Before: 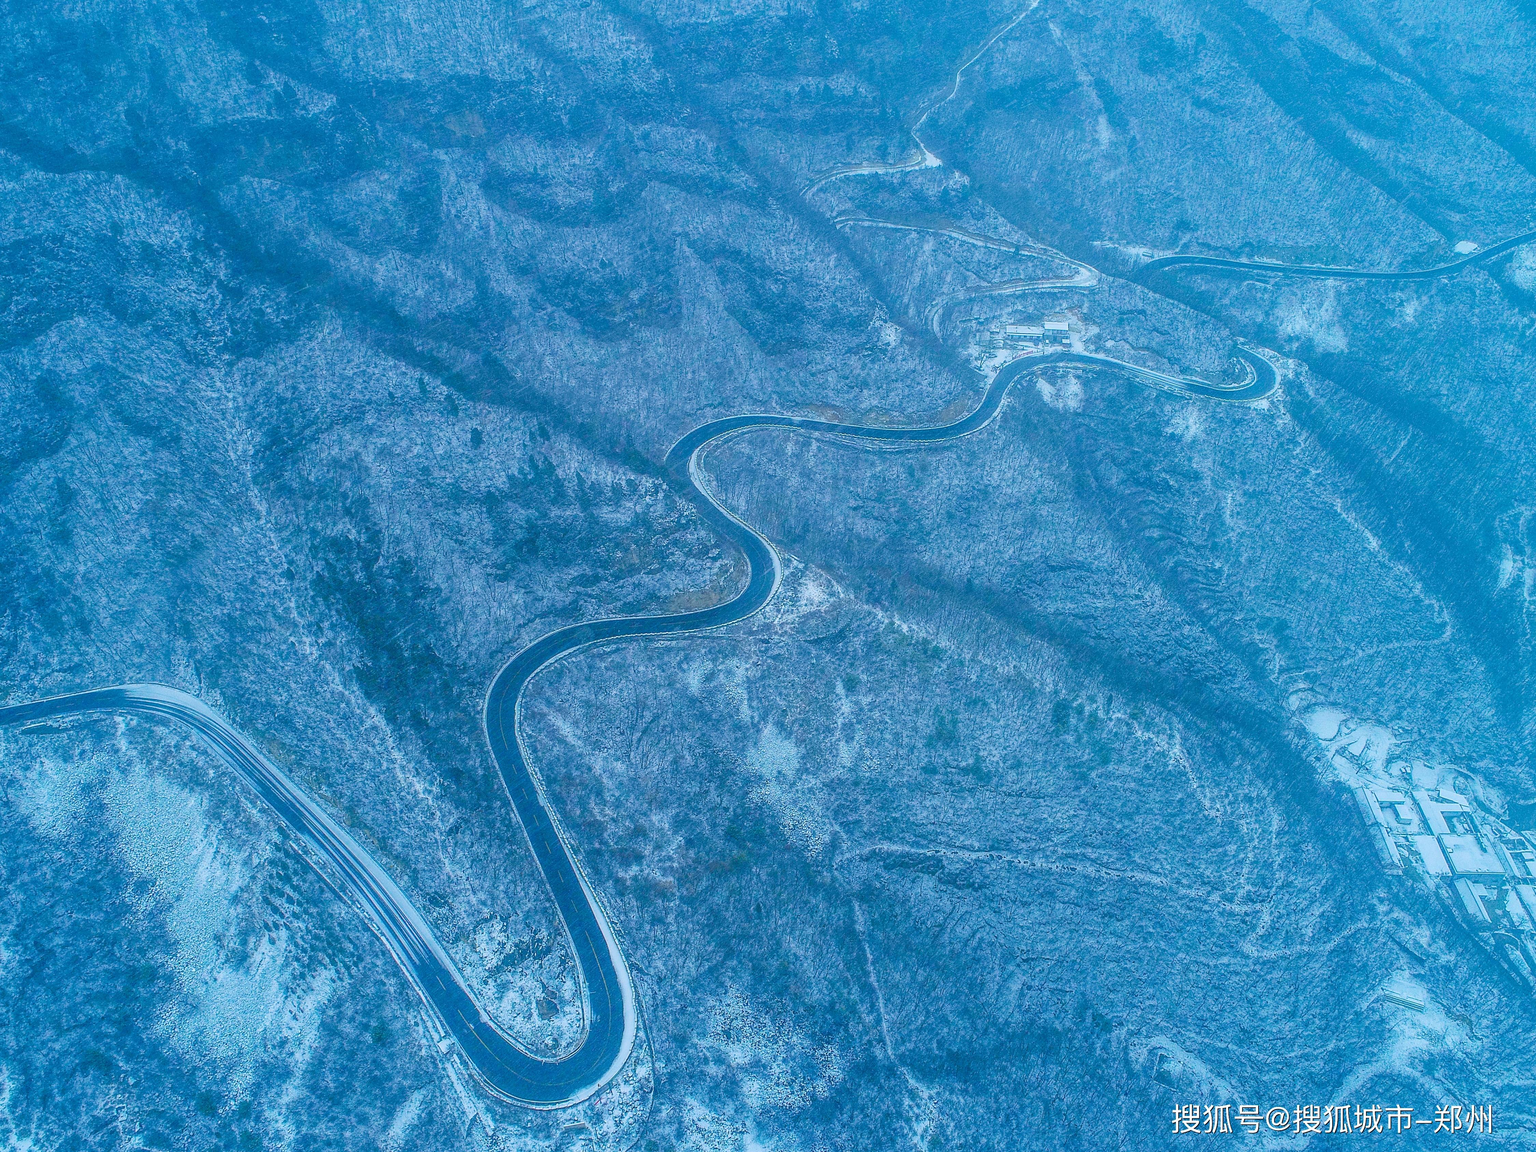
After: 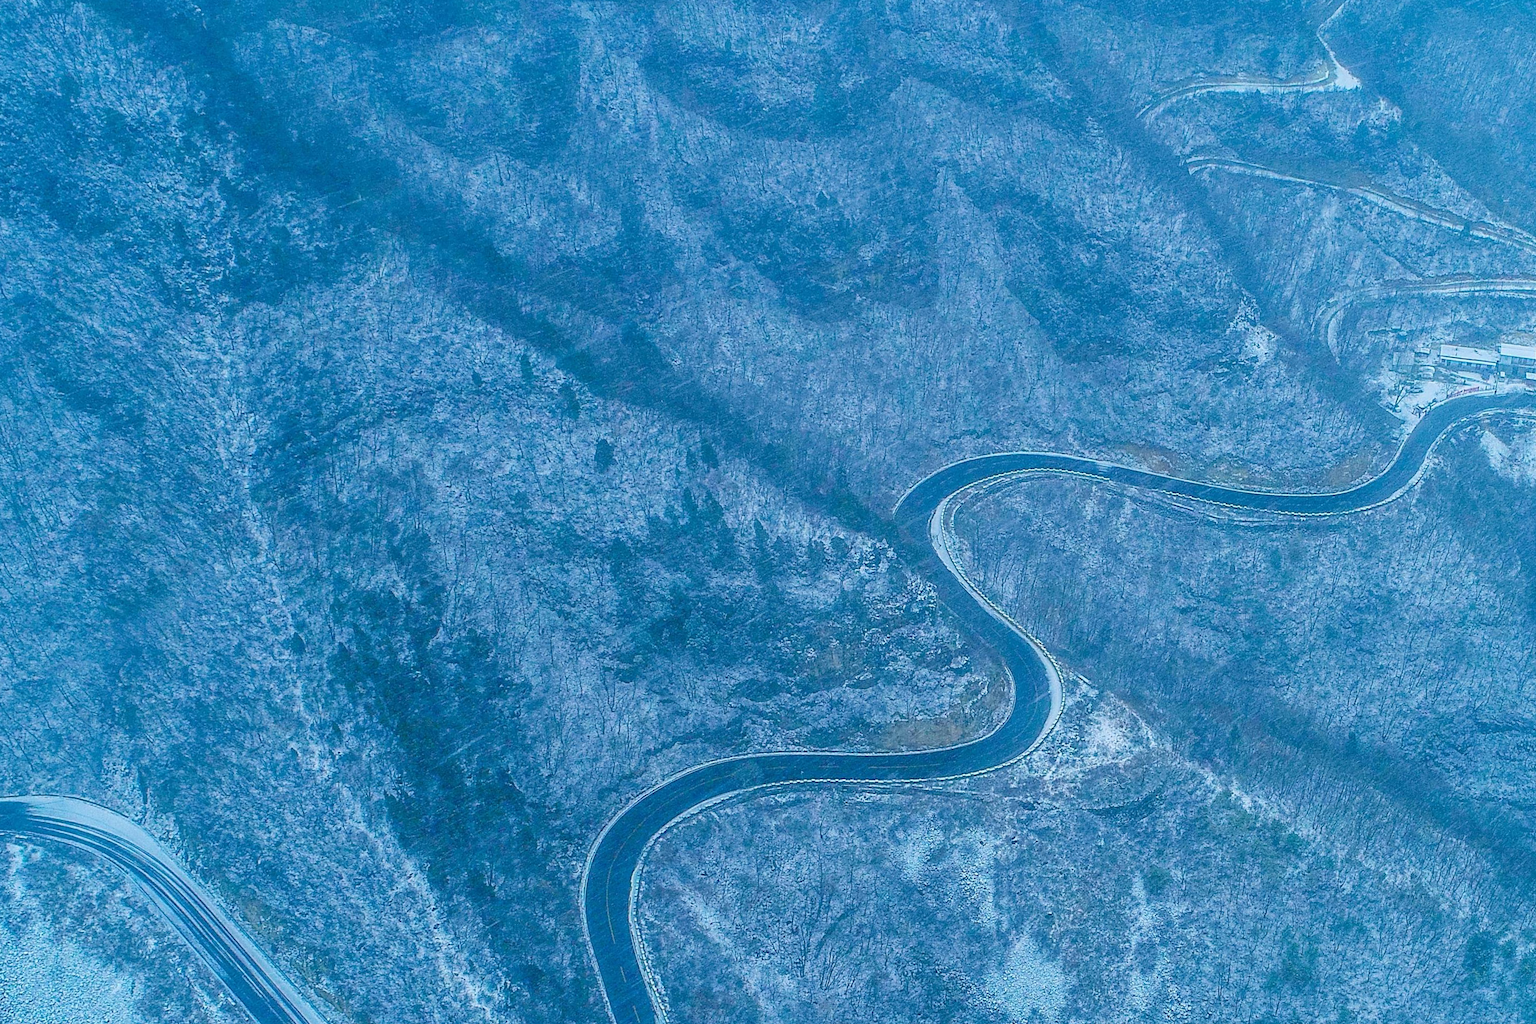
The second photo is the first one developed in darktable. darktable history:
crop and rotate: angle -4.46°, left 2.196%, top 6.827%, right 27.193%, bottom 30.354%
